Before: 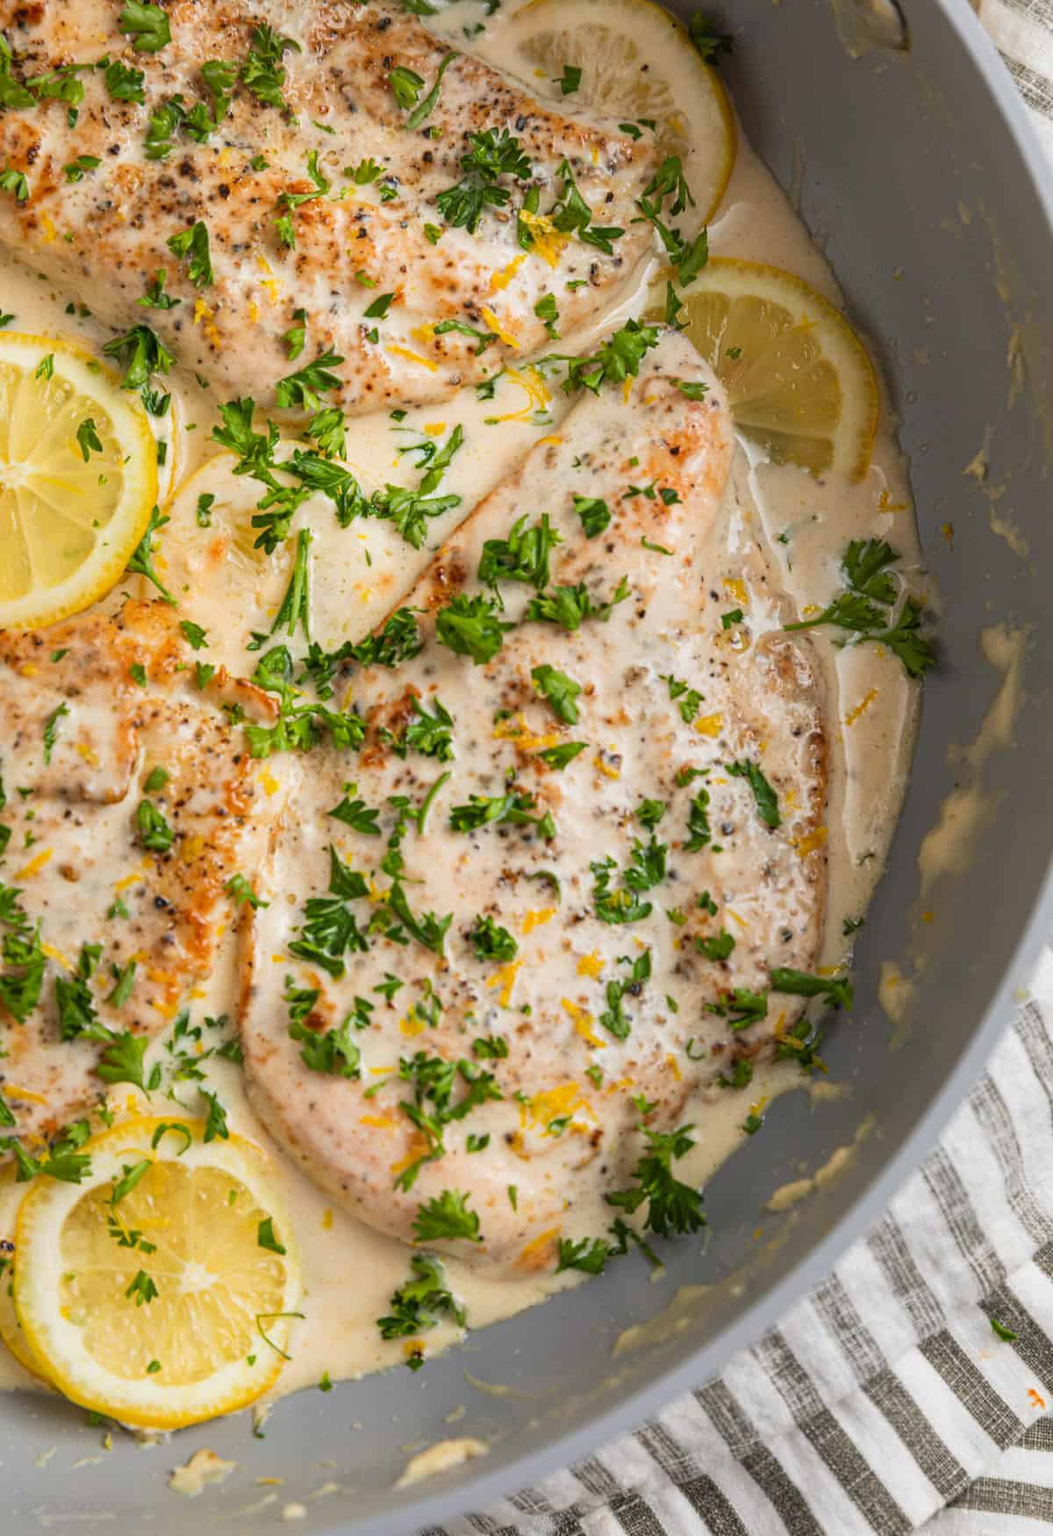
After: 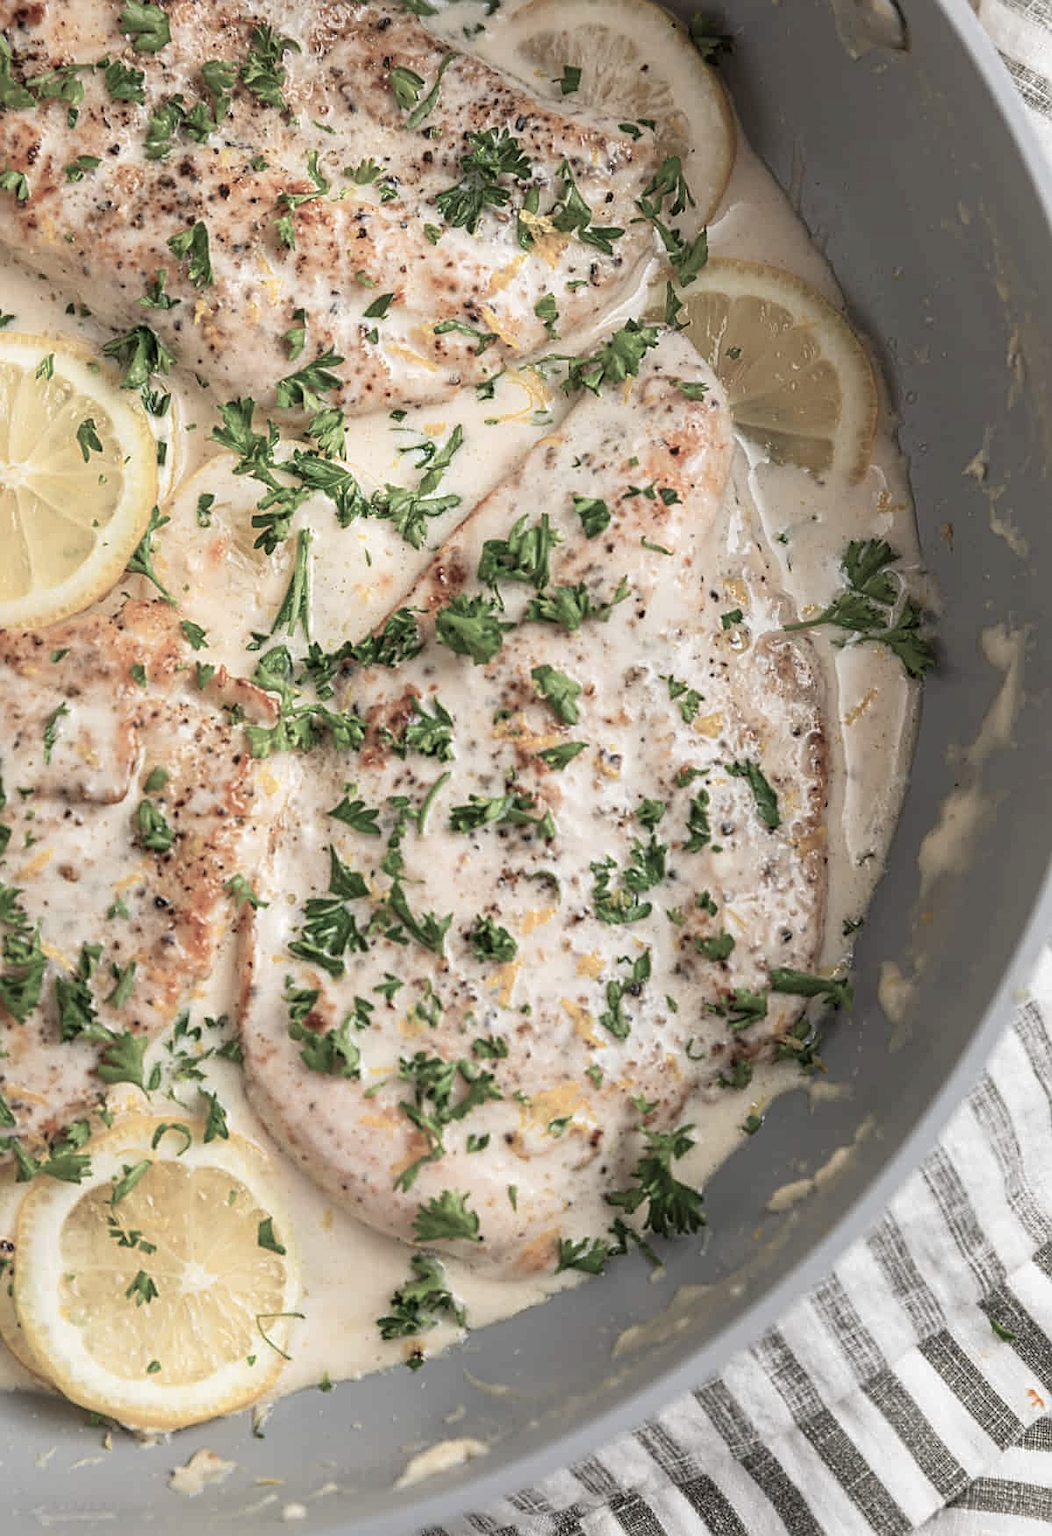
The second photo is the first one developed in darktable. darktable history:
exposure: black level correction 0.001, exposure 0.14 EV, compensate highlight preservation false
color balance rgb: linear chroma grading › global chroma -16.06%, perceptual saturation grading › global saturation -32.85%, global vibrance -23.56%
sharpen: on, module defaults
